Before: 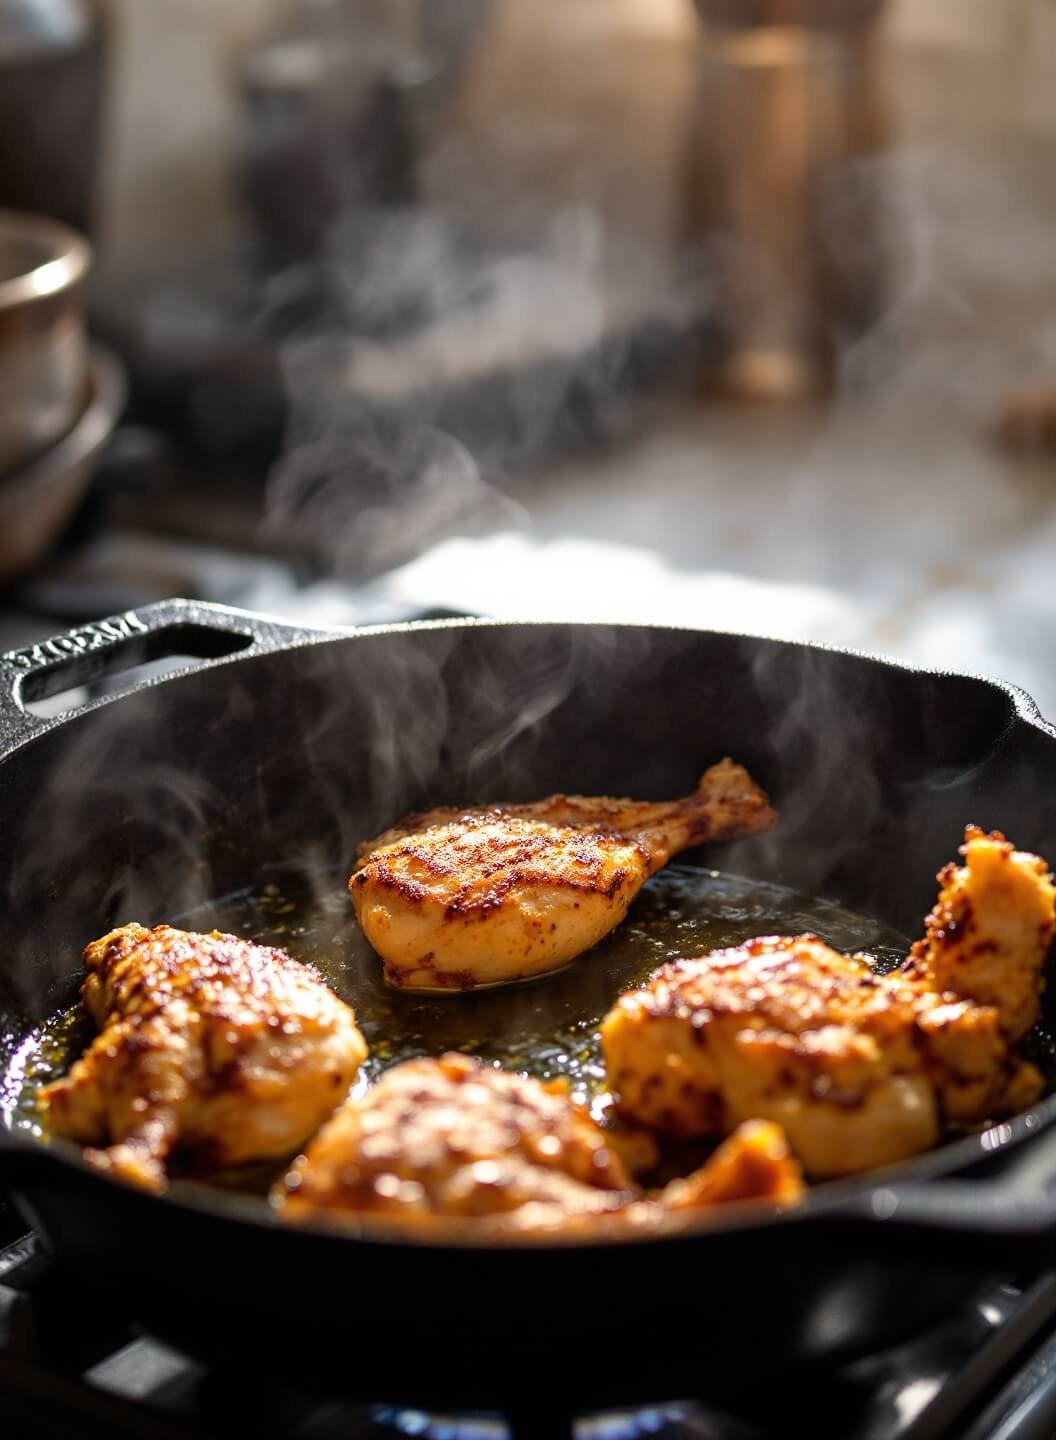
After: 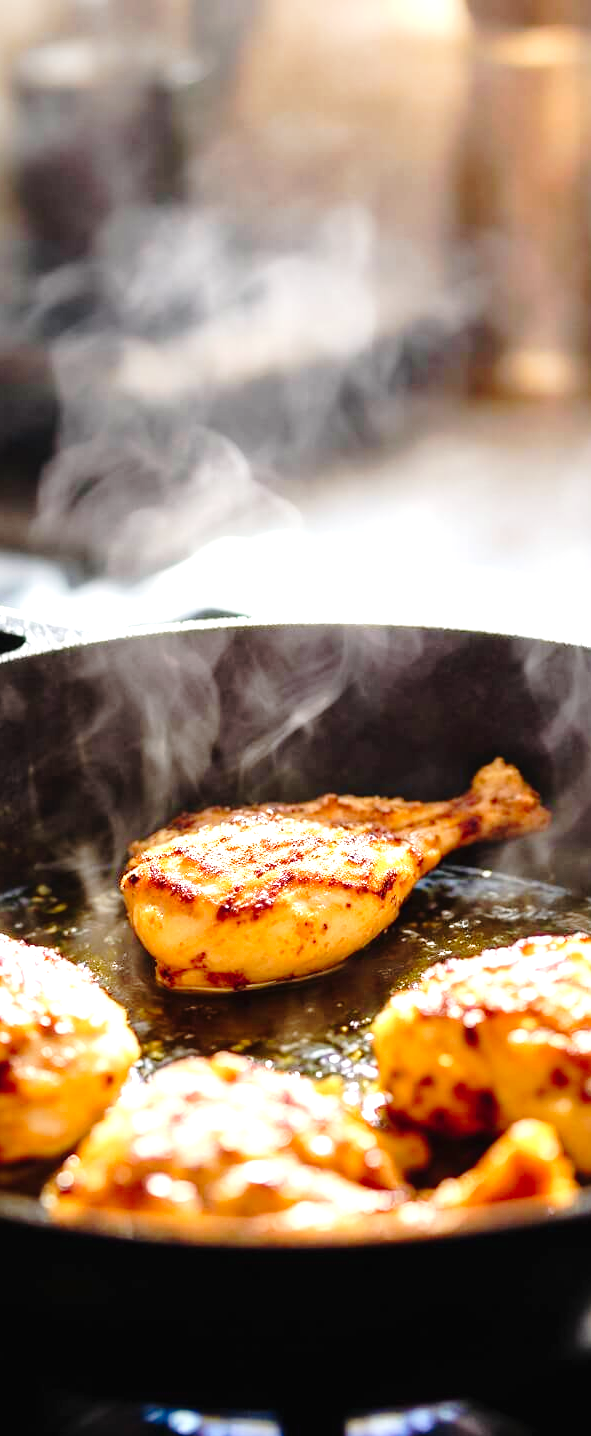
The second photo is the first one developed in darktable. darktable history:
crop: left 21.674%, right 22.086%
tone curve: curves: ch0 [(0, 0) (0.003, 0.012) (0.011, 0.015) (0.025, 0.023) (0.044, 0.036) (0.069, 0.047) (0.1, 0.062) (0.136, 0.1) (0.177, 0.15) (0.224, 0.219) (0.277, 0.3) (0.335, 0.401) (0.399, 0.49) (0.468, 0.569) (0.543, 0.641) (0.623, 0.73) (0.709, 0.806) (0.801, 0.88) (0.898, 0.939) (1, 1)], preserve colors none
exposure: black level correction 0, exposure 1.1 EV, compensate exposure bias true, compensate highlight preservation false
velvia: strength 10%
